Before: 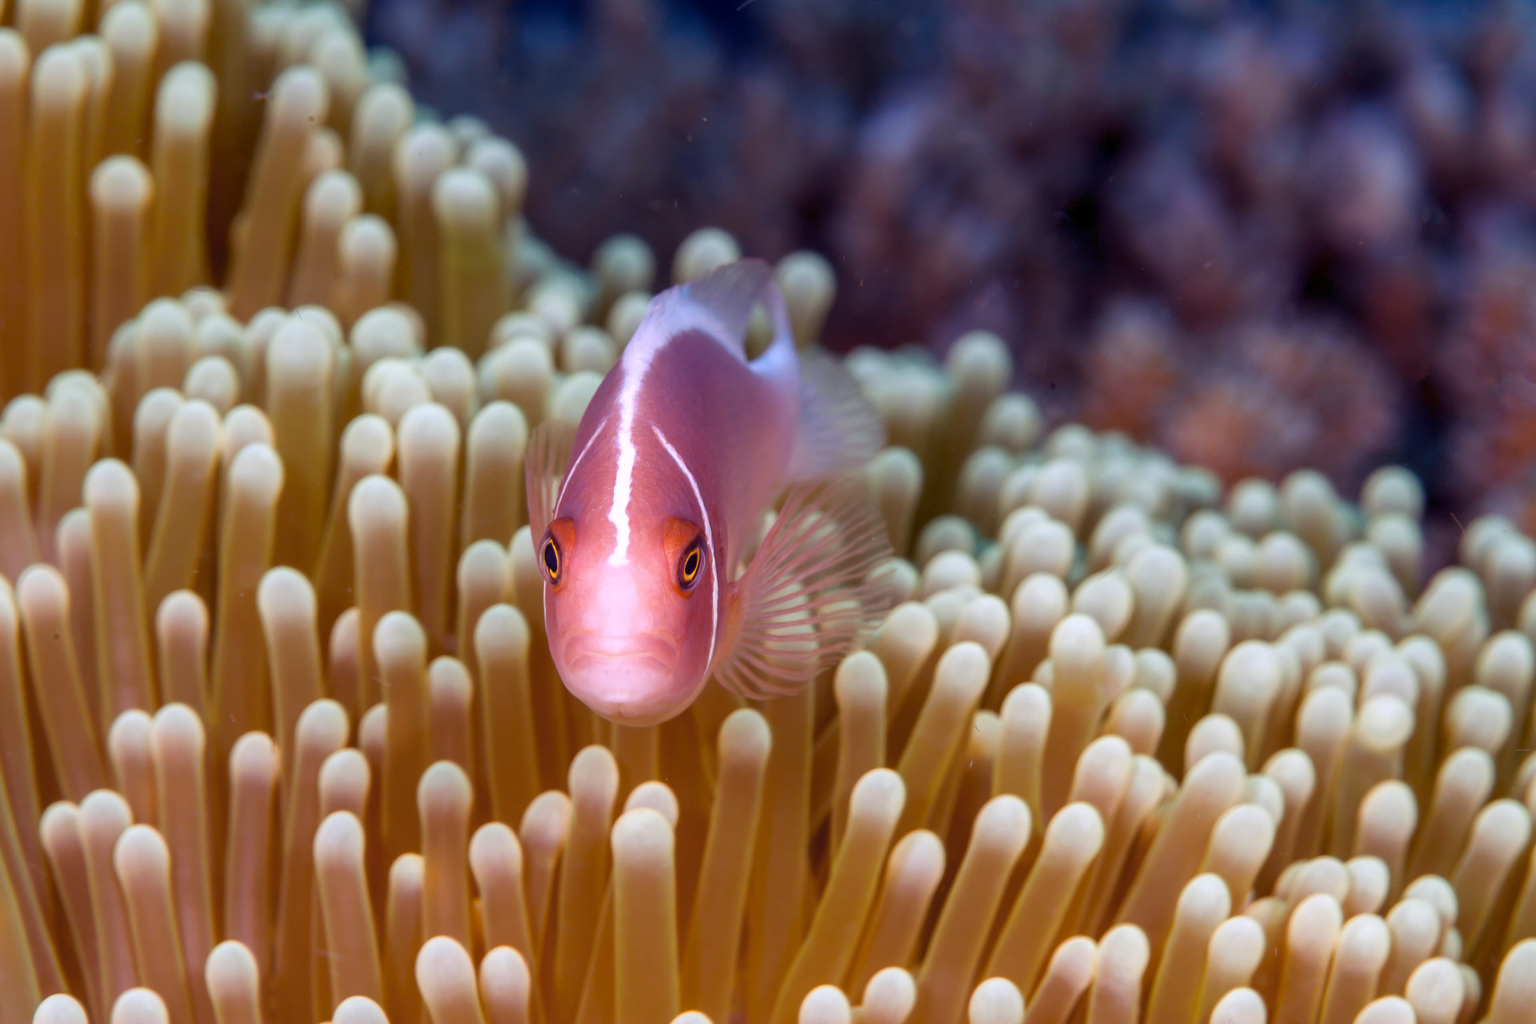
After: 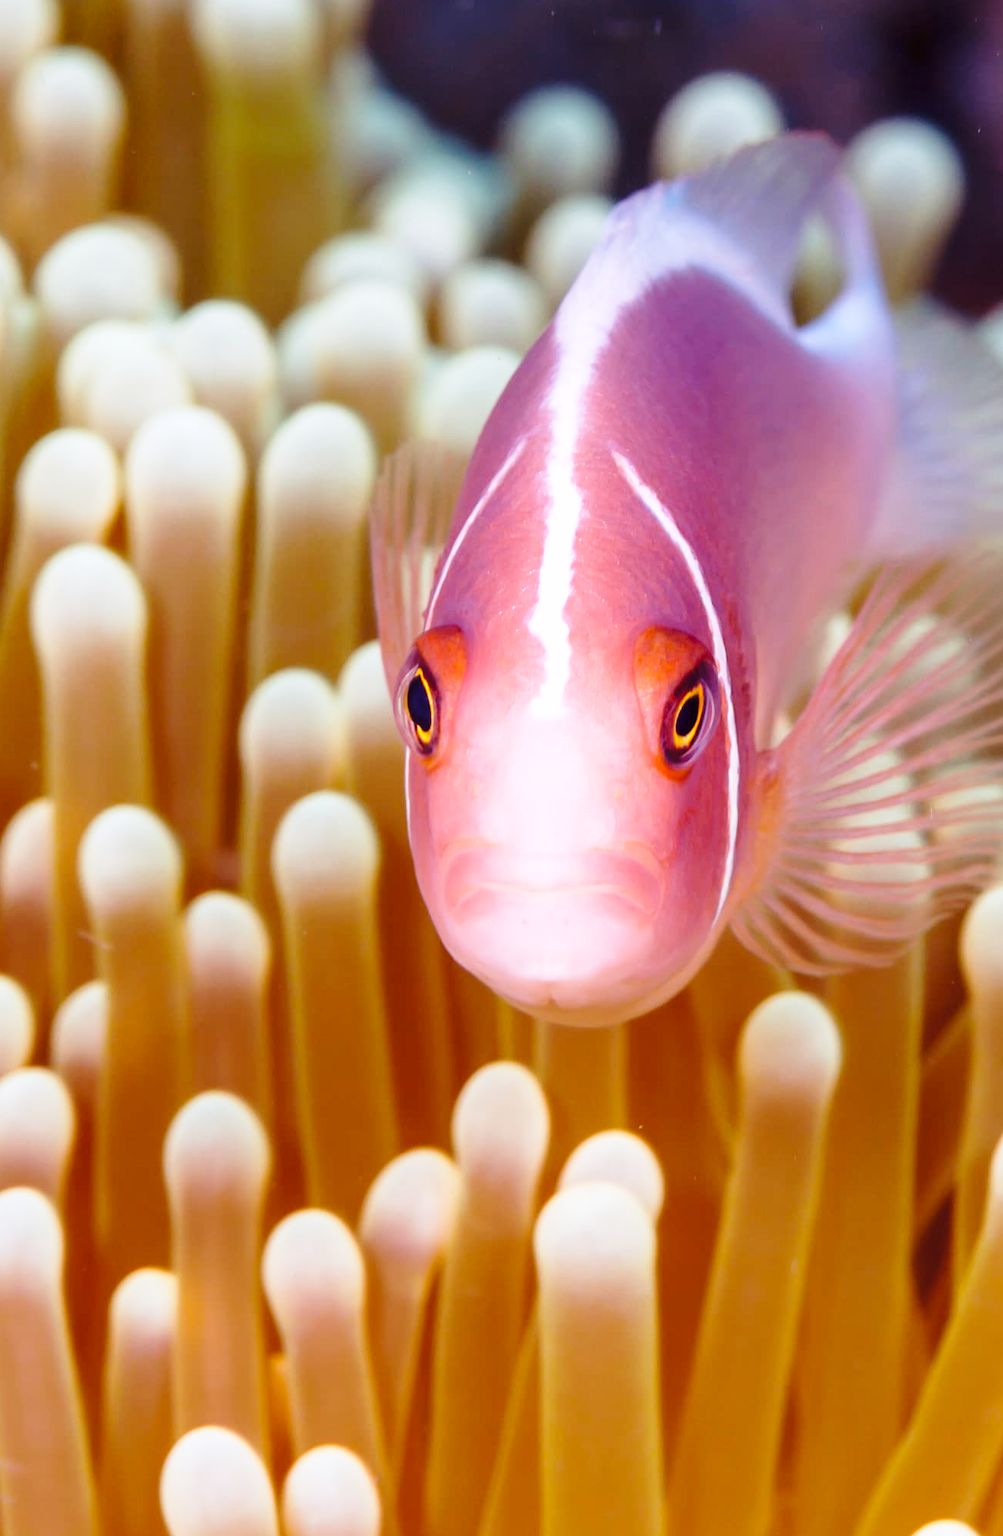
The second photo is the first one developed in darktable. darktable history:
base curve: curves: ch0 [(0, 0) (0.028, 0.03) (0.121, 0.232) (0.46, 0.748) (0.859, 0.968) (1, 1)], preserve colors none
crop and rotate: left 21.606%, top 18.551%, right 44.219%, bottom 2.964%
